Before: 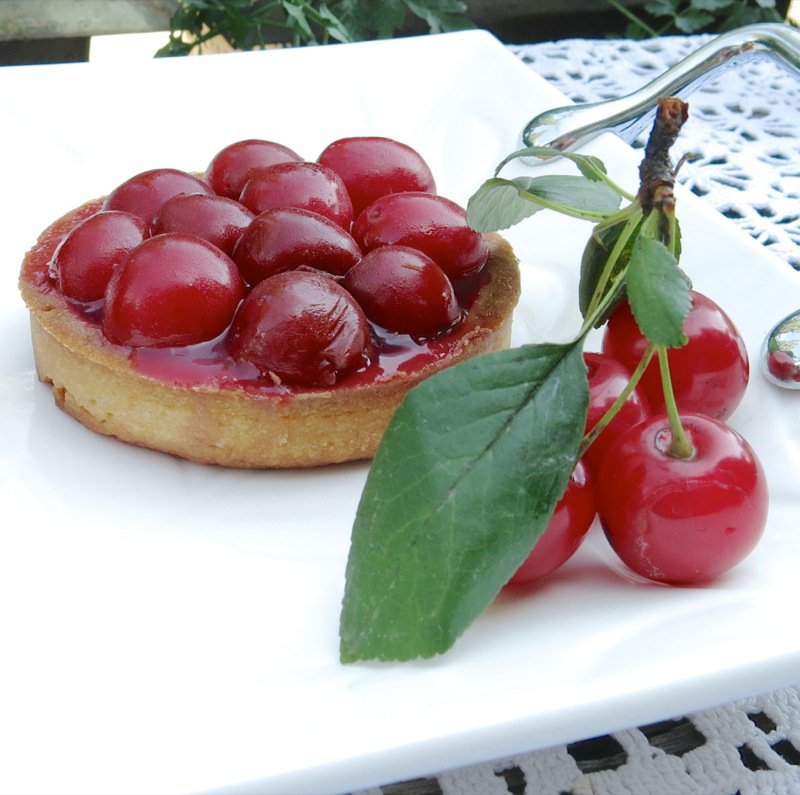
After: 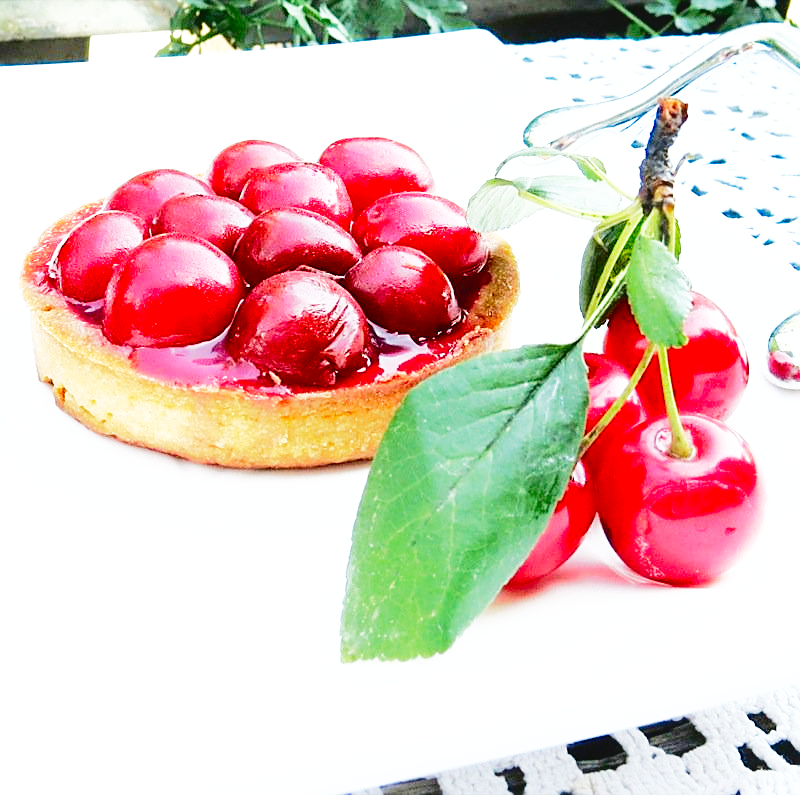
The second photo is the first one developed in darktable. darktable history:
contrast brightness saturation: contrast 0.129, brightness -0.062, saturation 0.152
base curve: curves: ch0 [(0, 0) (0.012, 0.01) (0.073, 0.168) (0.31, 0.711) (0.645, 0.957) (1, 1)], preserve colors none
color balance rgb: perceptual saturation grading › global saturation 11.079%, global vibrance 2.39%
sharpen: on, module defaults
tone curve: curves: ch0 [(0, 0) (0.003, 0.048) (0.011, 0.055) (0.025, 0.065) (0.044, 0.089) (0.069, 0.111) (0.1, 0.132) (0.136, 0.163) (0.177, 0.21) (0.224, 0.259) (0.277, 0.323) (0.335, 0.385) (0.399, 0.442) (0.468, 0.508) (0.543, 0.578) (0.623, 0.648) (0.709, 0.716) (0.801, 0.781) (0.898, 0.845) (1, 1)], color space Lab, independent channels, preserve colors none
shadows and highlights: shadows 2.7, highlights -17.99, soften with gaussian
tone equalizer: -8 EV -0.781 EV, -7 EV -0.668 EV, -6 EV -0.6 EV, -5 EV -0.403 EV, -3 EV 0.394 EV, -2 EV 0.6 EV, -1 EV 0.689 EV, +0 EV 0.727 EV
